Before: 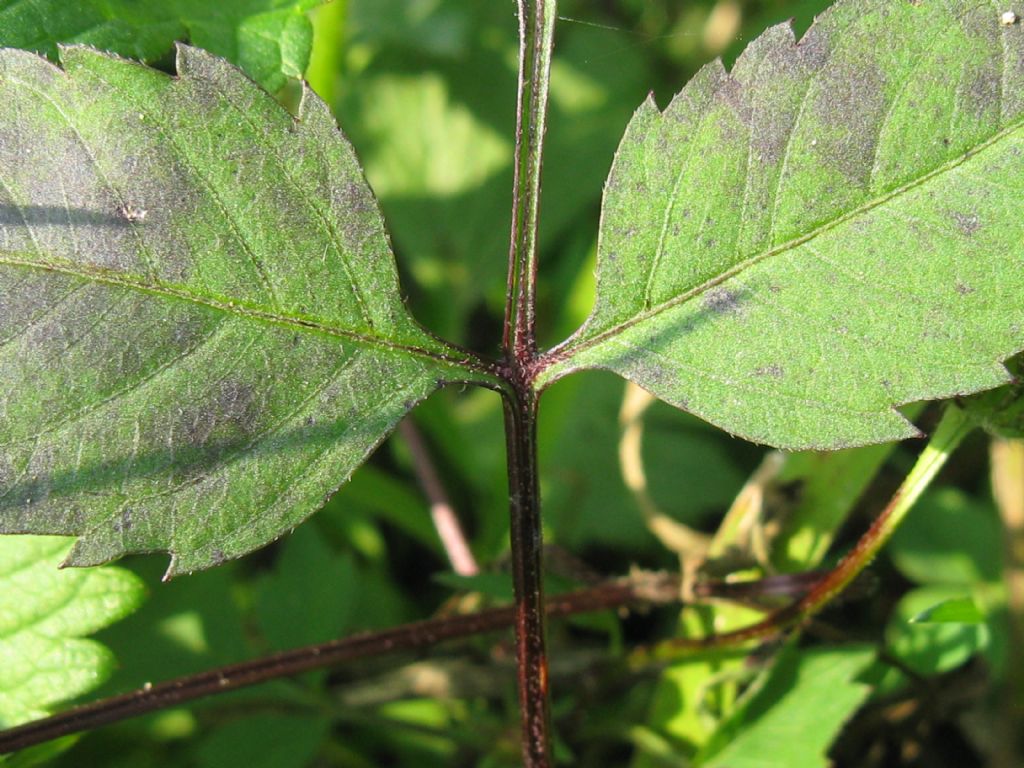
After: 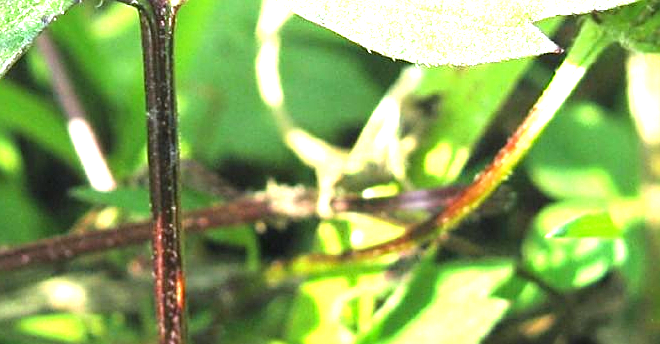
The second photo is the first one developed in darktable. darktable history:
crop and rotate: left 35.509%, top 50.238%, bottom 4.934%
white balance: red 0.954, blue 1.079
local contrast: mode bilateral grid, contrast 100, coarseness 100, detail 108%, midtone range 0.2
exposure: black level correction 0, exposure 2.088 EV, compensate exposure bias true, compensate highlight preservation false
sharpen: on, module defaults
